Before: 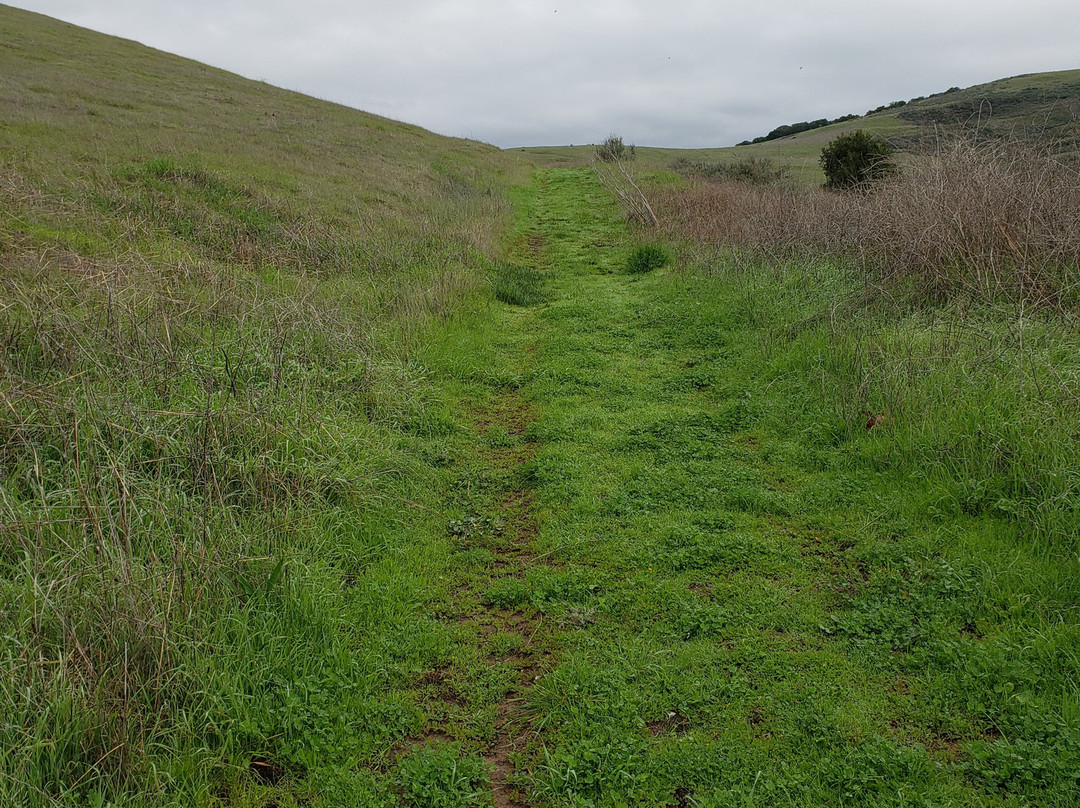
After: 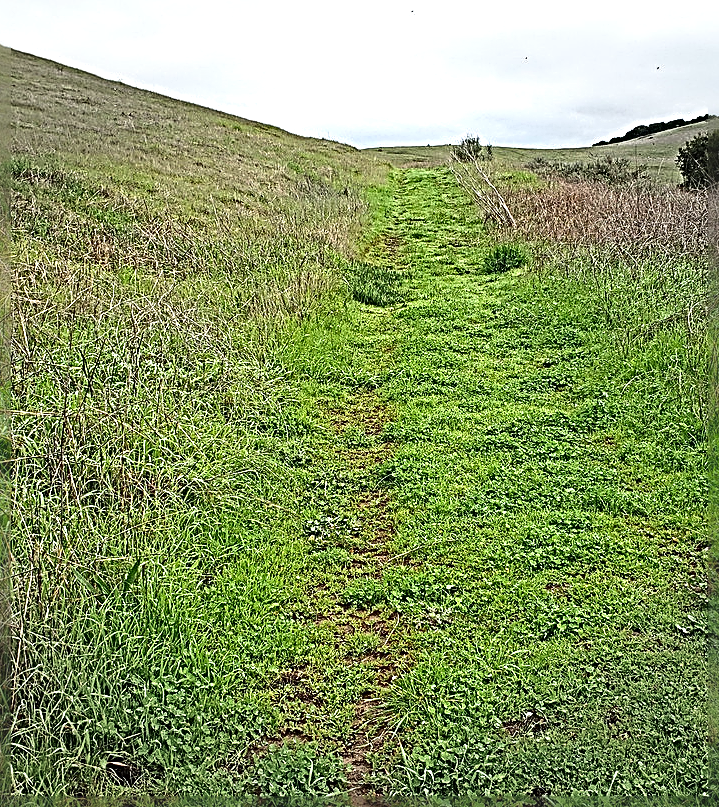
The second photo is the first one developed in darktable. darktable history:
exposure: black level correction -0.005, exposure 1.002 EV, compensate highlight preservation false
sharpen: radius 4.001, amount 2
contrast brightness saturation: contrast 0.15, brightness -0.01, saturation 0.1
vignetting: fall-off start 91%, fall-off radius 39.39%, brightness -0.182, saturation -0.3, width/height ratio 1.219, shape 1.3, dithering 8-bit output, unbound false
crop and rotate: left 13.409%, right 19.924%
